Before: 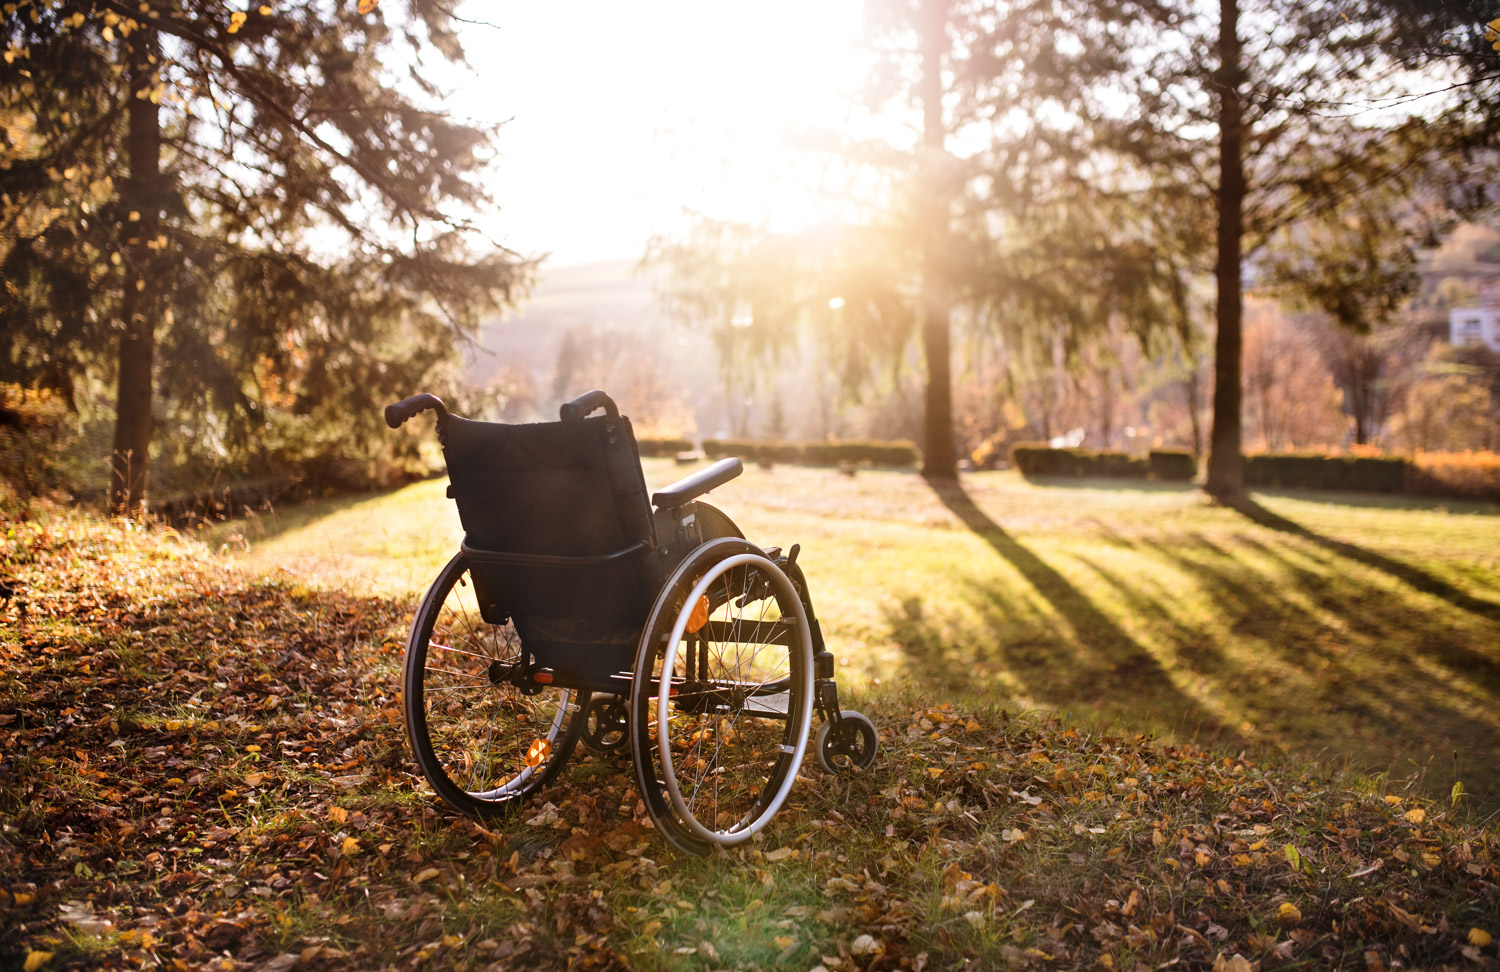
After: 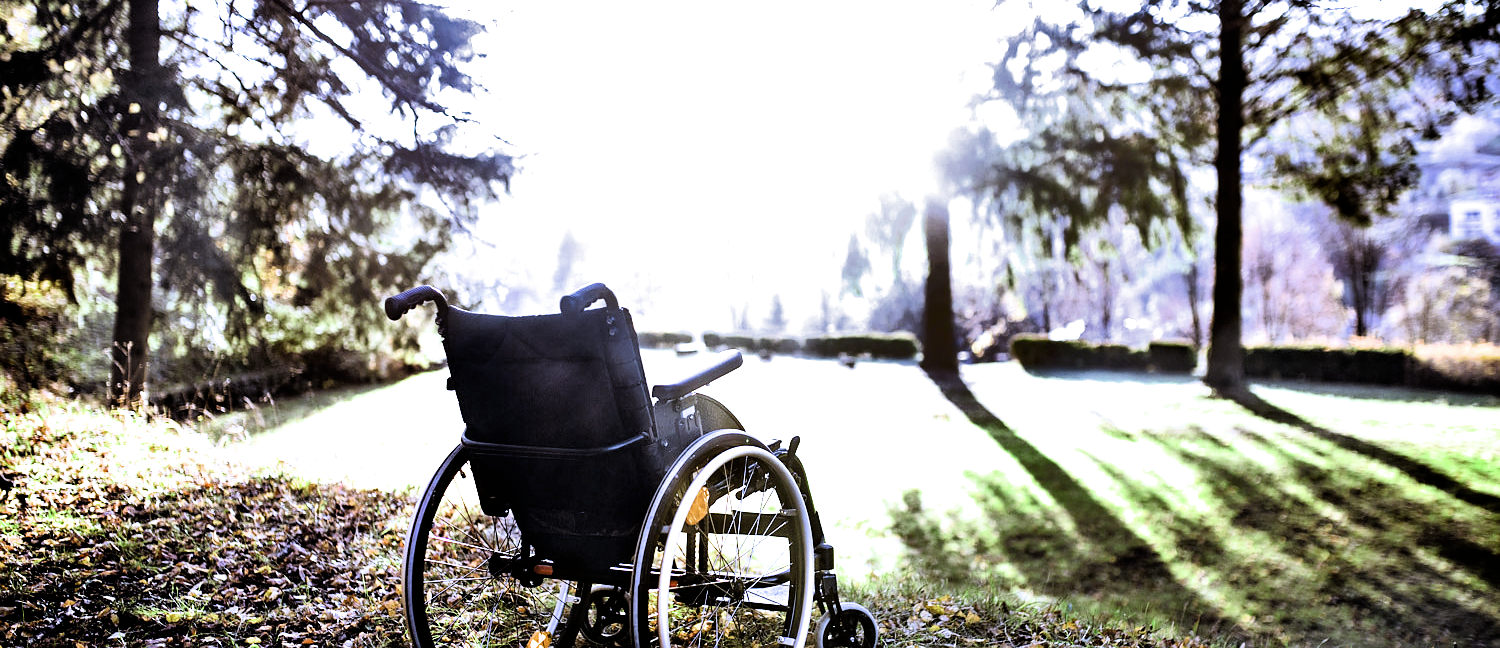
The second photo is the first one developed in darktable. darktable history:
filmic rgb: black relative exposure -3.75 EV, white relative exposure 2.4 EV, dynamic range scaling -50%, hardness 3.42, latitude 30%, contrast 1.8
white balance: red 0.766, blue 1.537
exposure: black level correction 0.001, exposure 0.955 EV, compensate exposure bias true, compensate highlight preservation false
sharpen: radius 0.969, amount 0.604
shadows and highlights: shadows 24.5, highlights -78.15, soften with gaussian
color zones: curves: ch2 [(0, 0.5) (0.143, 0.517) (0.286, 0.571) (0.429, 0.522) (0.571, 0.5) (0.714, 0.5) (0.857, 0.5) (1, 0.5)]
crop: top 11.166%, bottom 22.168%
